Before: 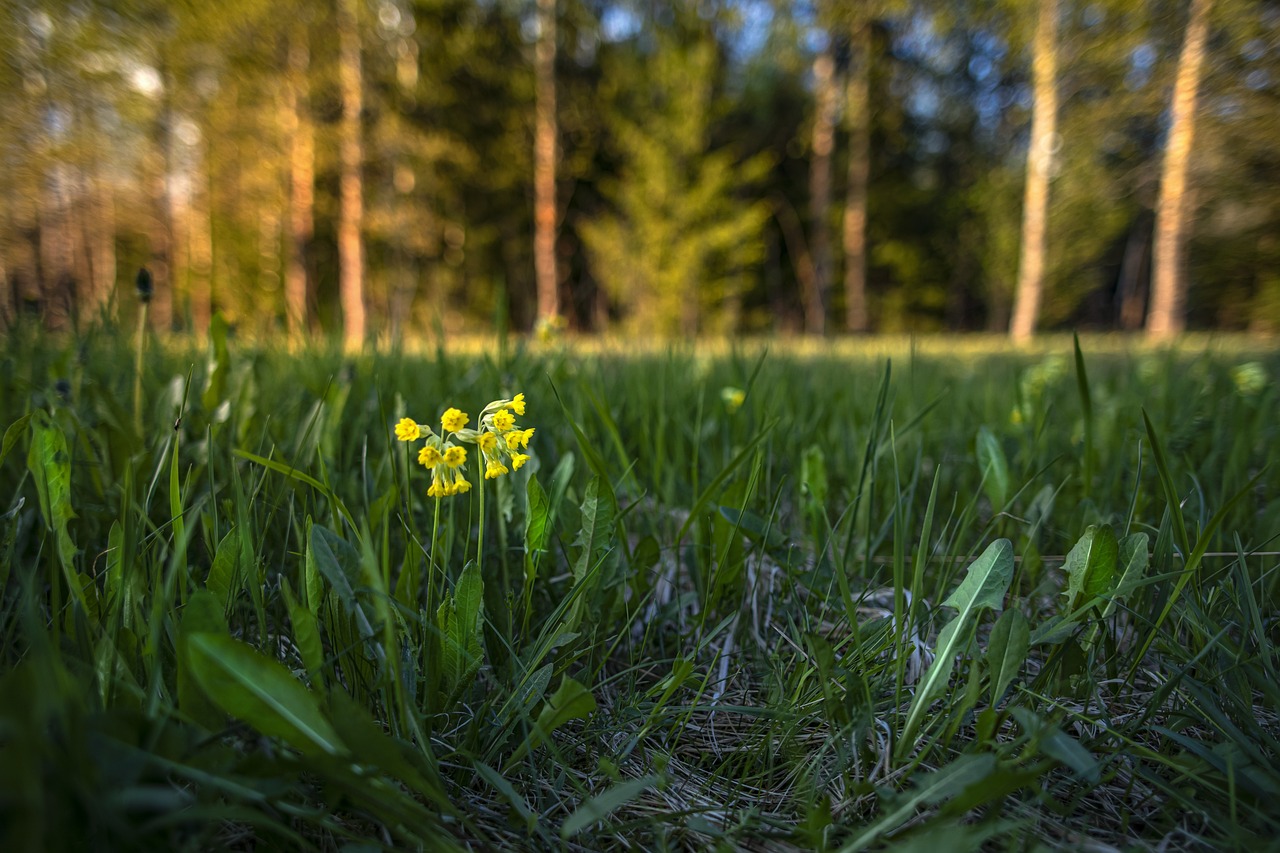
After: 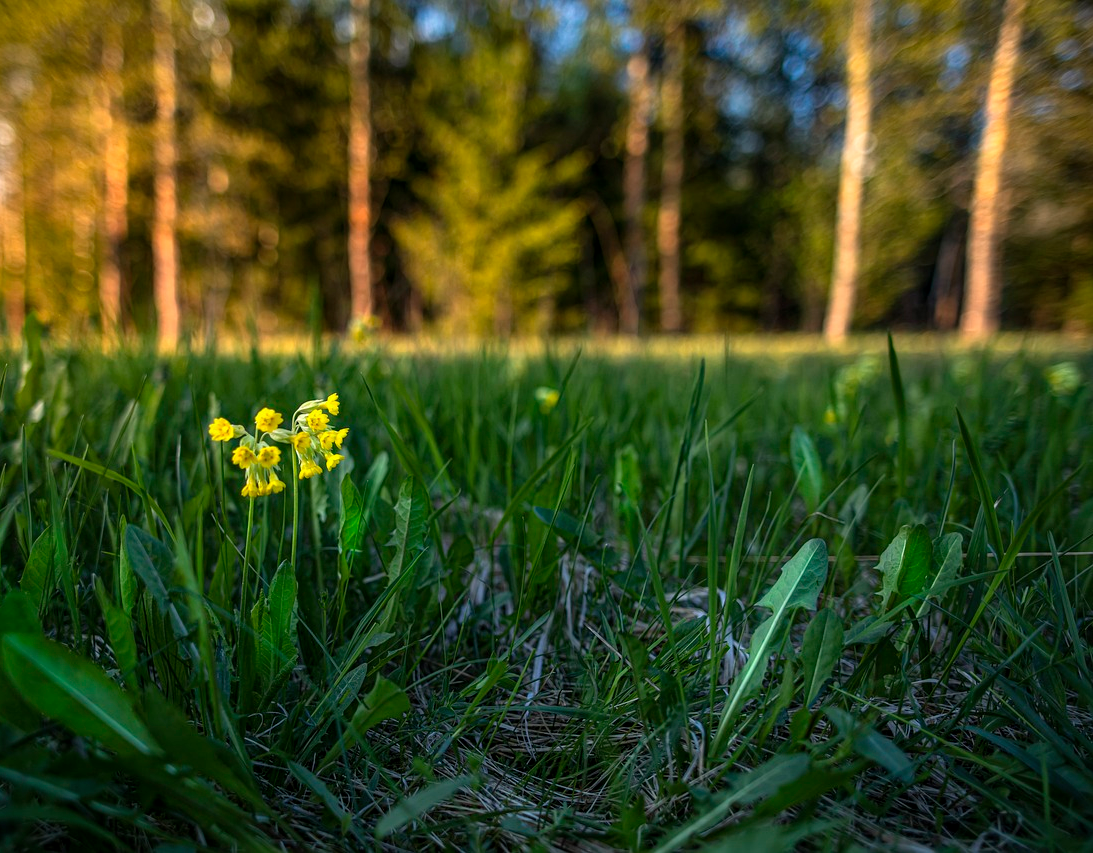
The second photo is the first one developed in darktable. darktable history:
crop and rotate: left 14.579%
local contrast: mode bilateral grid, contrast 11, coarseness 25, detail 115%, midtone range 0.2
